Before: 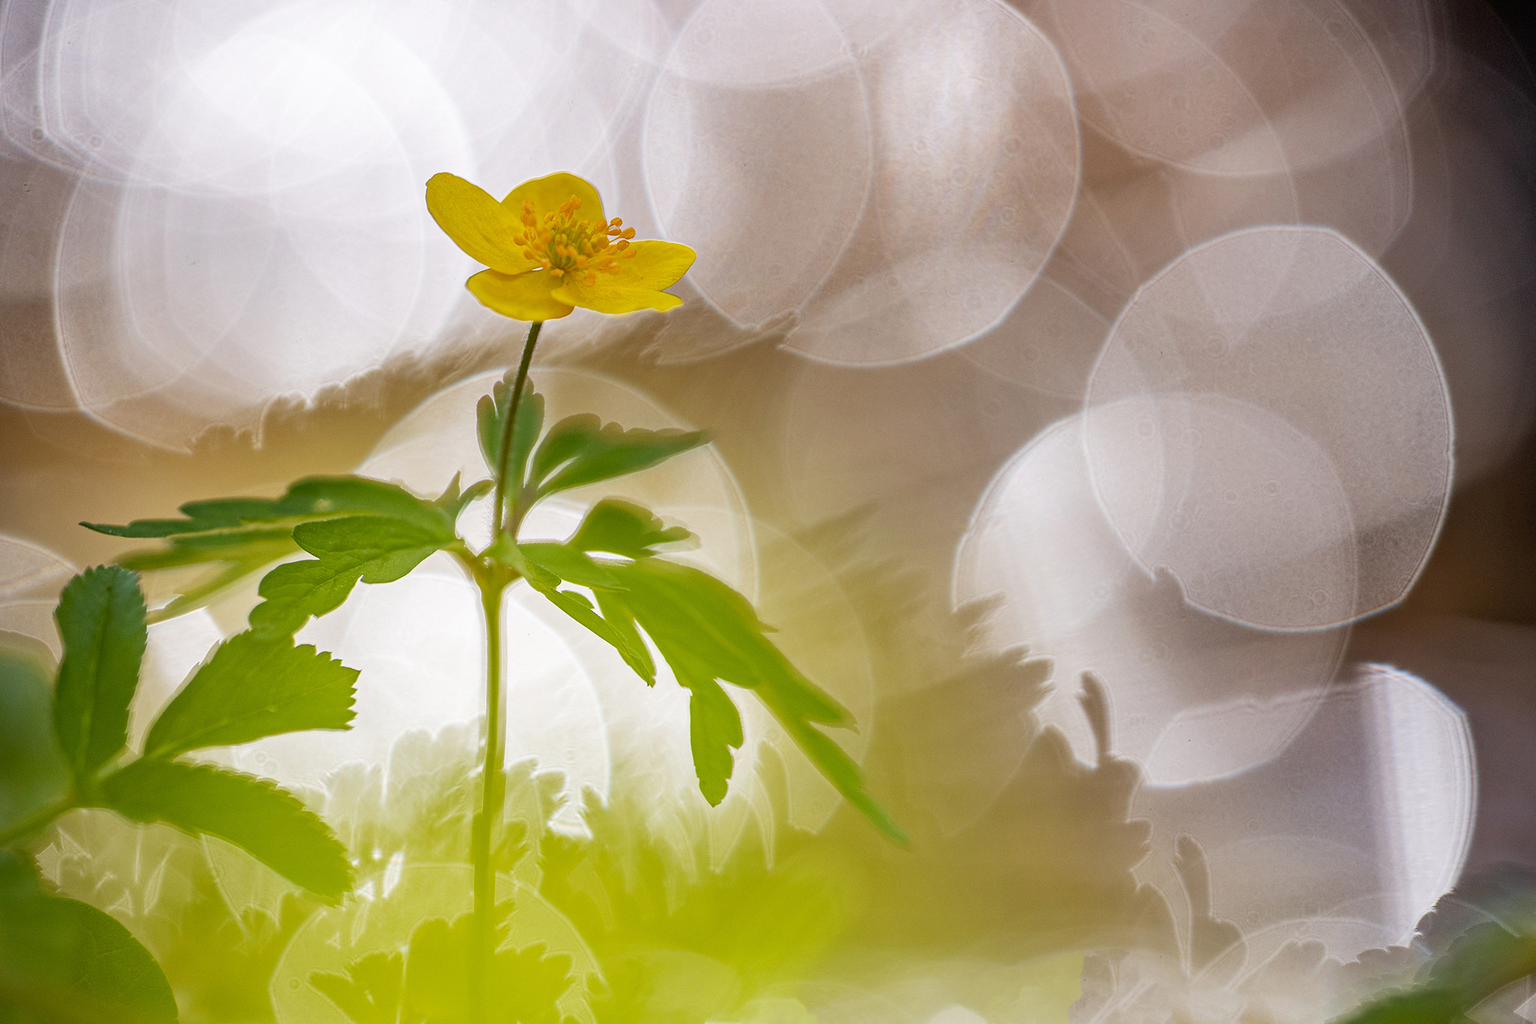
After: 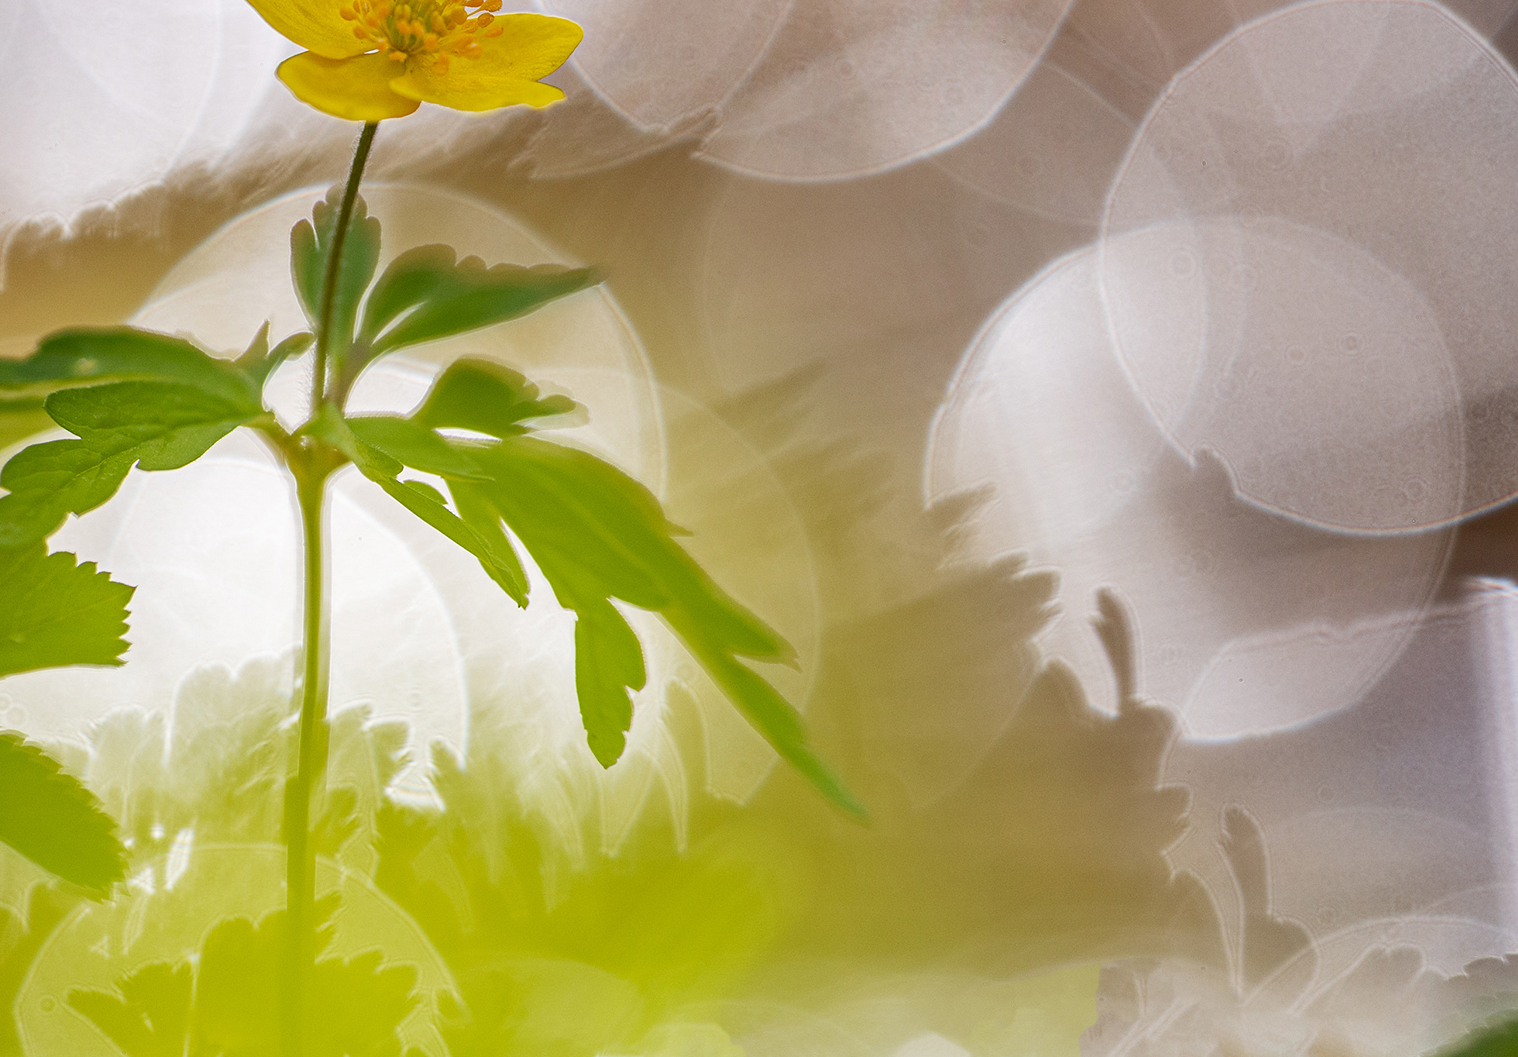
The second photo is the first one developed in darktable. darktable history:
crop: left 16.863%, top 22.534%, right 9.012%
